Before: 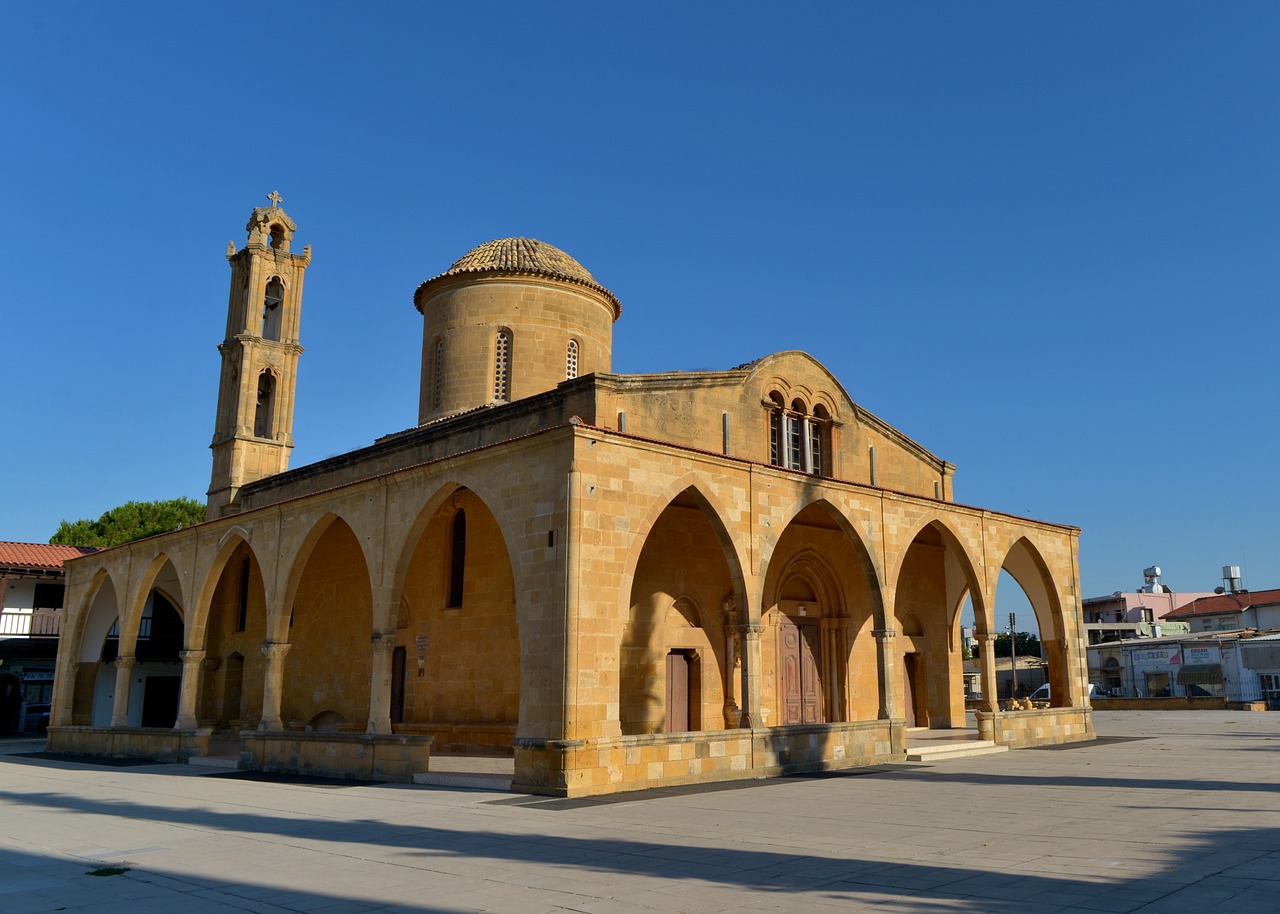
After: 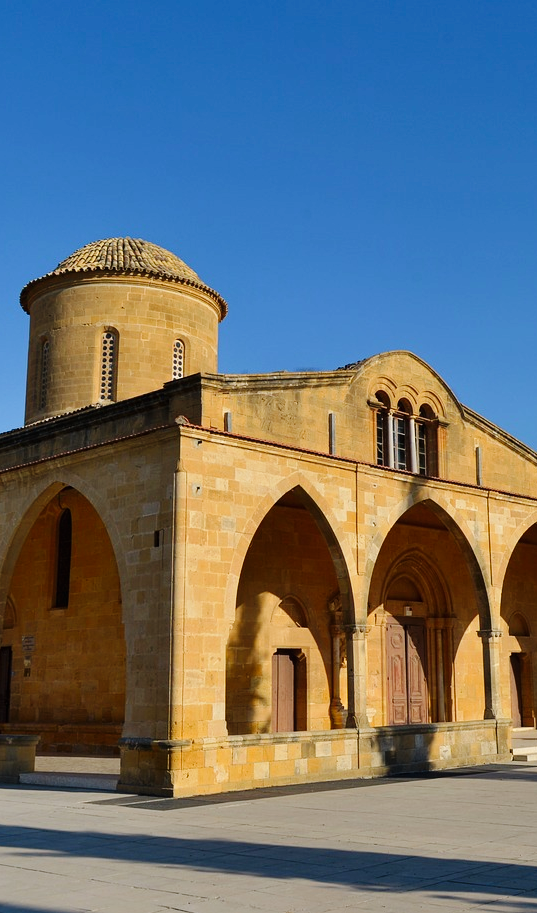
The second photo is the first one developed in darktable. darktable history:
contrast equalizer: y [[0.5, 0.5, 0.472, 0.5, 0.5, 0.5], [0.5 ×6], [0.5 ×6], [0 ×6], [0 ×6]]
crop: left 30.785%, right 27.212%
tone curve: curves: ch0 [(0, 0) (0.037, 0.025) (0.131, 0.093) (0.275, 0.256) (0.476, 0.517) (0.607, 0.667) (0.691, 0.745) (0.789, 0.836) (0.911, 0.925) (0.997, 0.995)]; ch1 [(0, 0) (0.301, 0.3) (0.444, 0.45) (0.493, 0.495) (0.507, 0.503) (0.534, 0.533) (0.582, 0.58) (0.658, 0.693) (0.746, 0.77) (1, 1)]; ch2 [(0, 0) (0.246, 0.233) (0.36, 0.352) (0.415, 0.418) (0.476, 0.492) (0.502, 0.504) (0.525, 0.518) (0.539, 0.544) (0.586, 0.602) (0.634, 0.651) (0.706, 0.727) (0.853, 0.852) (1, 0.951)], preserve colors none
